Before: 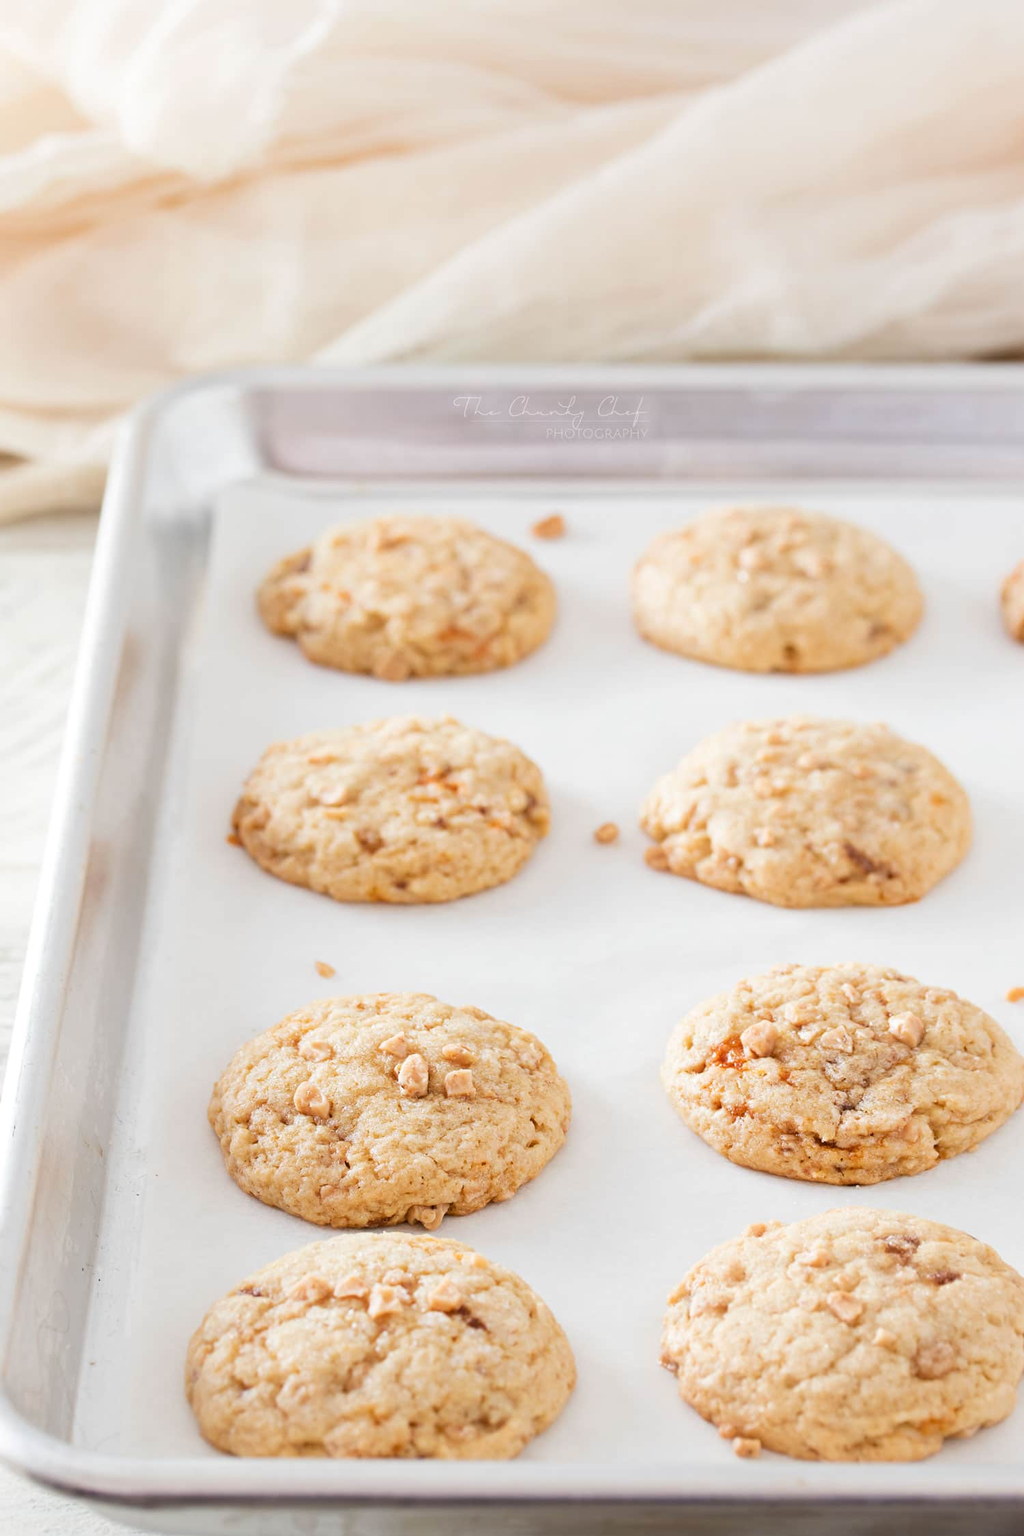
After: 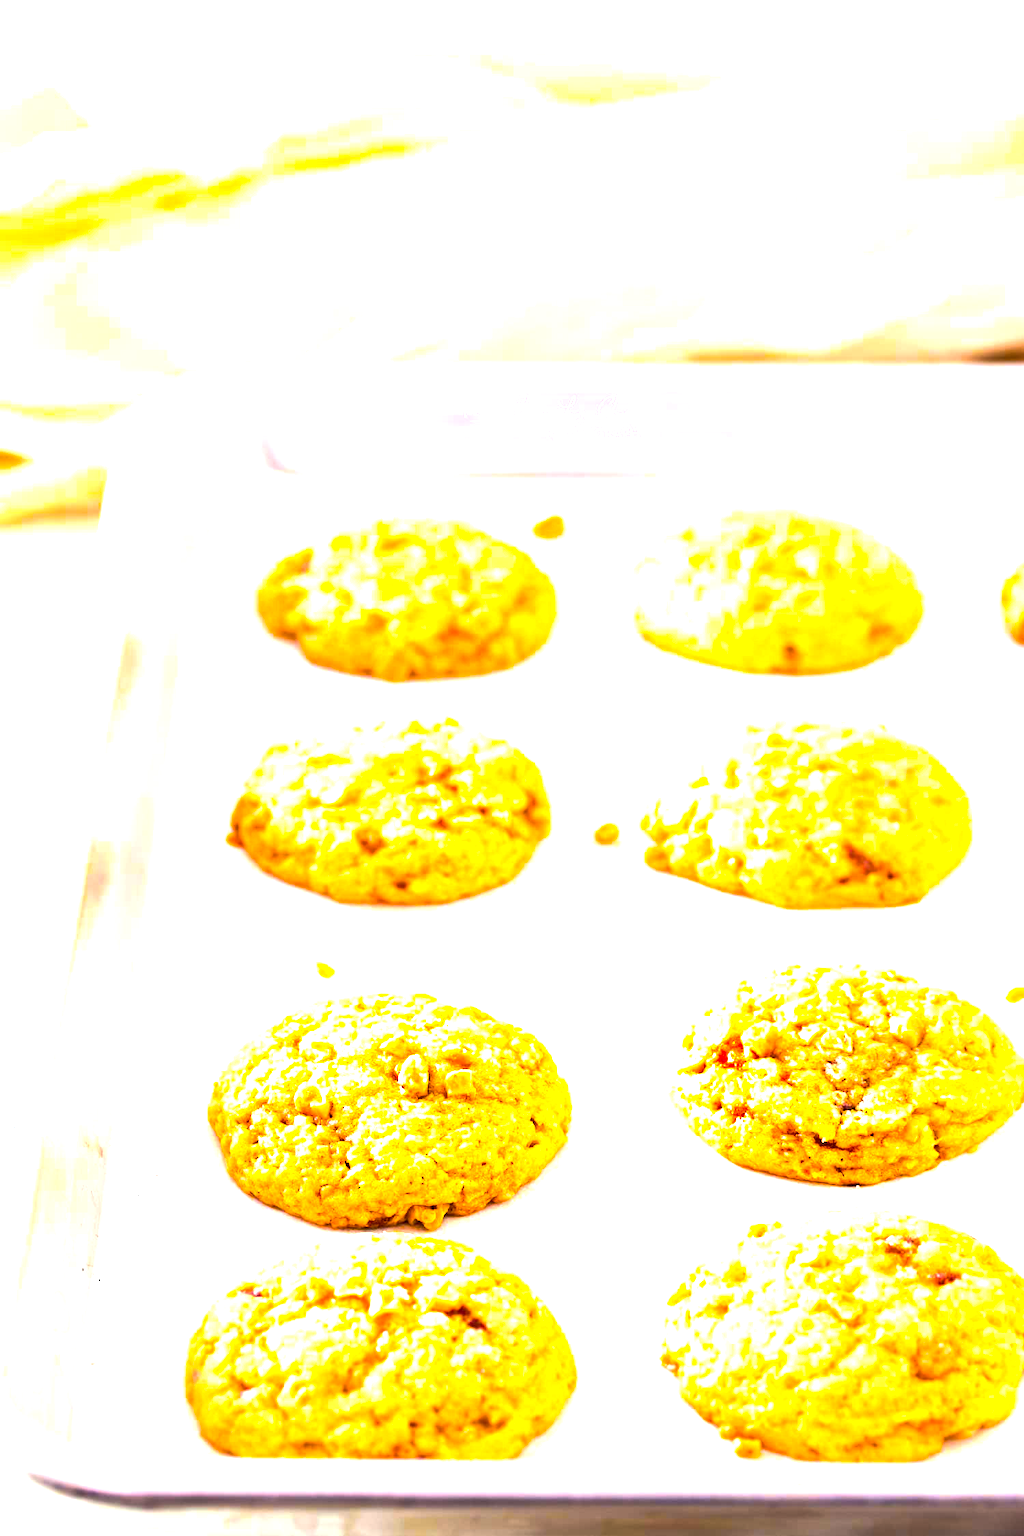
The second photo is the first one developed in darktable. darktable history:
color balance rgb: linear chroma grading › highlights 100%, linear chroma grading › global chroma 23.41%, perceptual saturation grading › global saturation 35.38%, hue shift -10.68°, perceptual brilliance grading › highlights 47.25%, perceptual brilliance grading › mid-tones 22.2%, perceptual brilliance grading › shadows -5.93%
